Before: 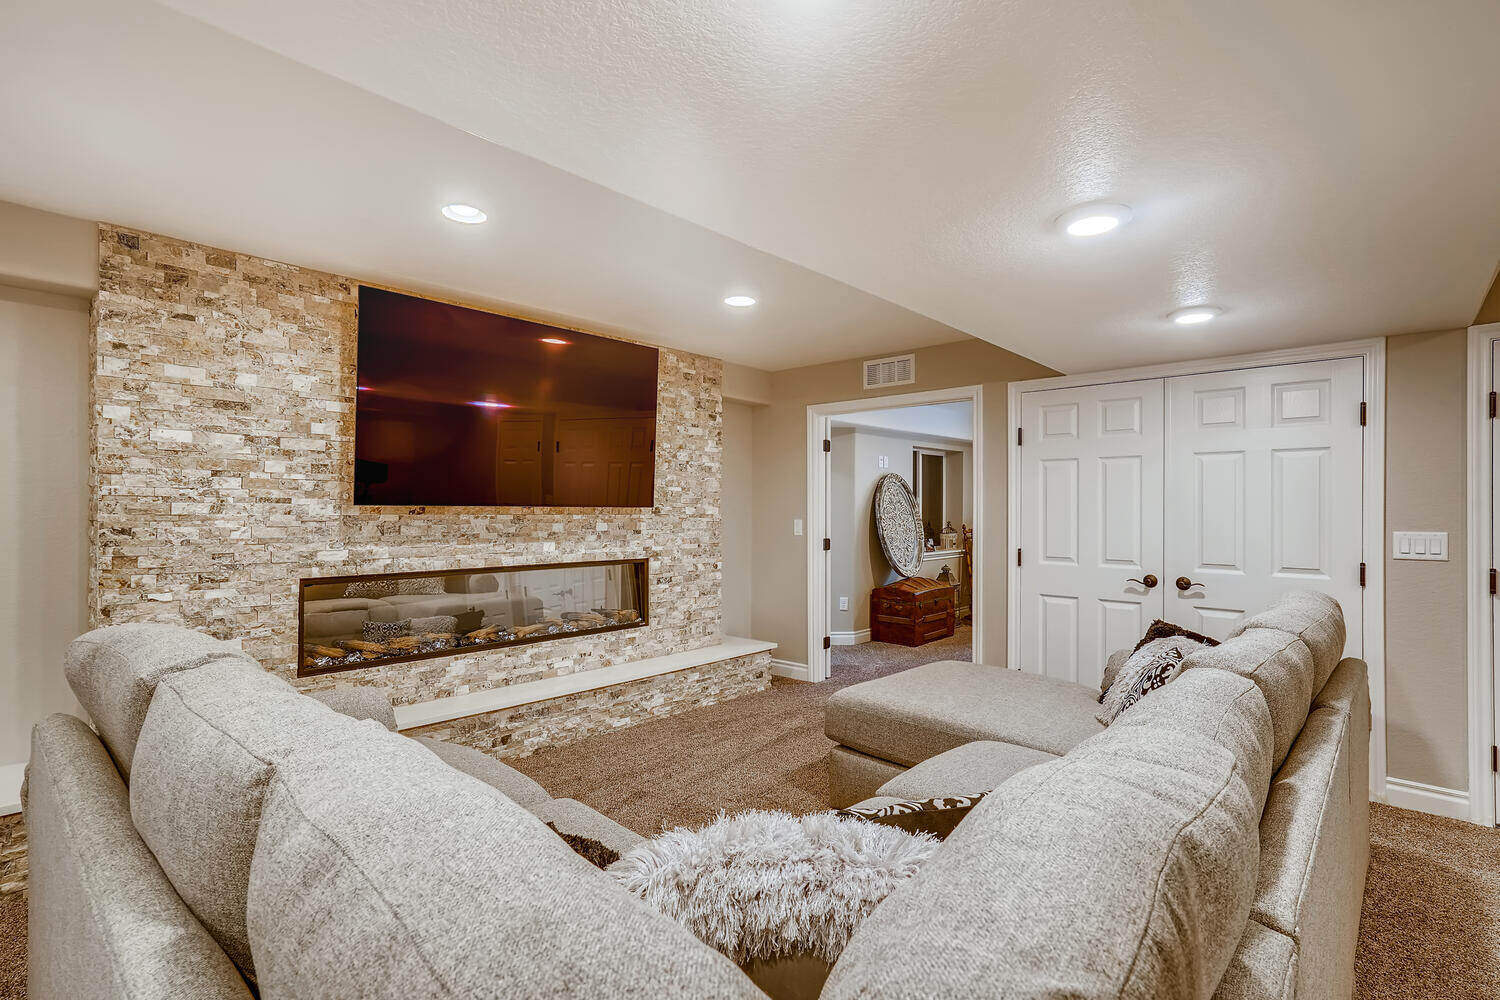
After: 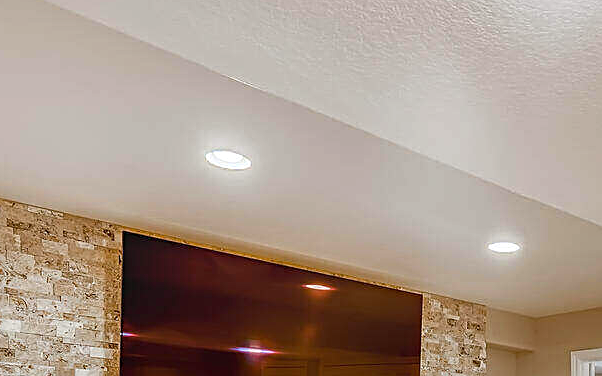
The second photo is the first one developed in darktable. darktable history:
sharpen: on, module defaults
crop: left 15.778%, top 5.452%, right 44.062%, bottom 56.916%
haze removal: strength 0.298, distance 0.244, compatibility mode true, adaptive false
